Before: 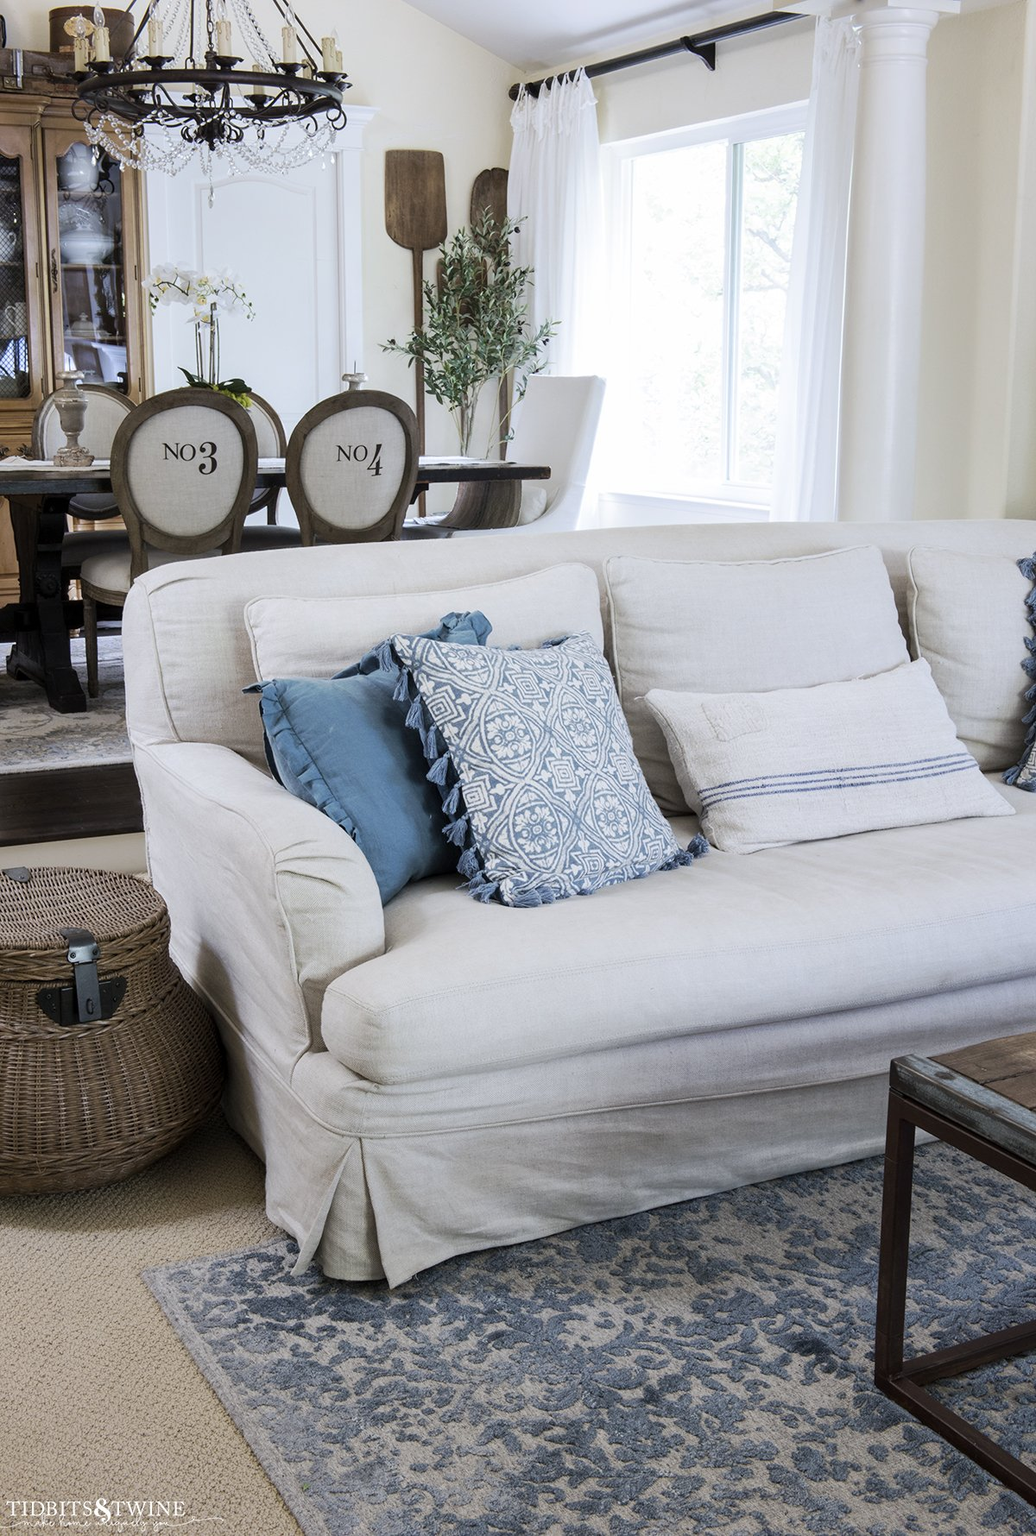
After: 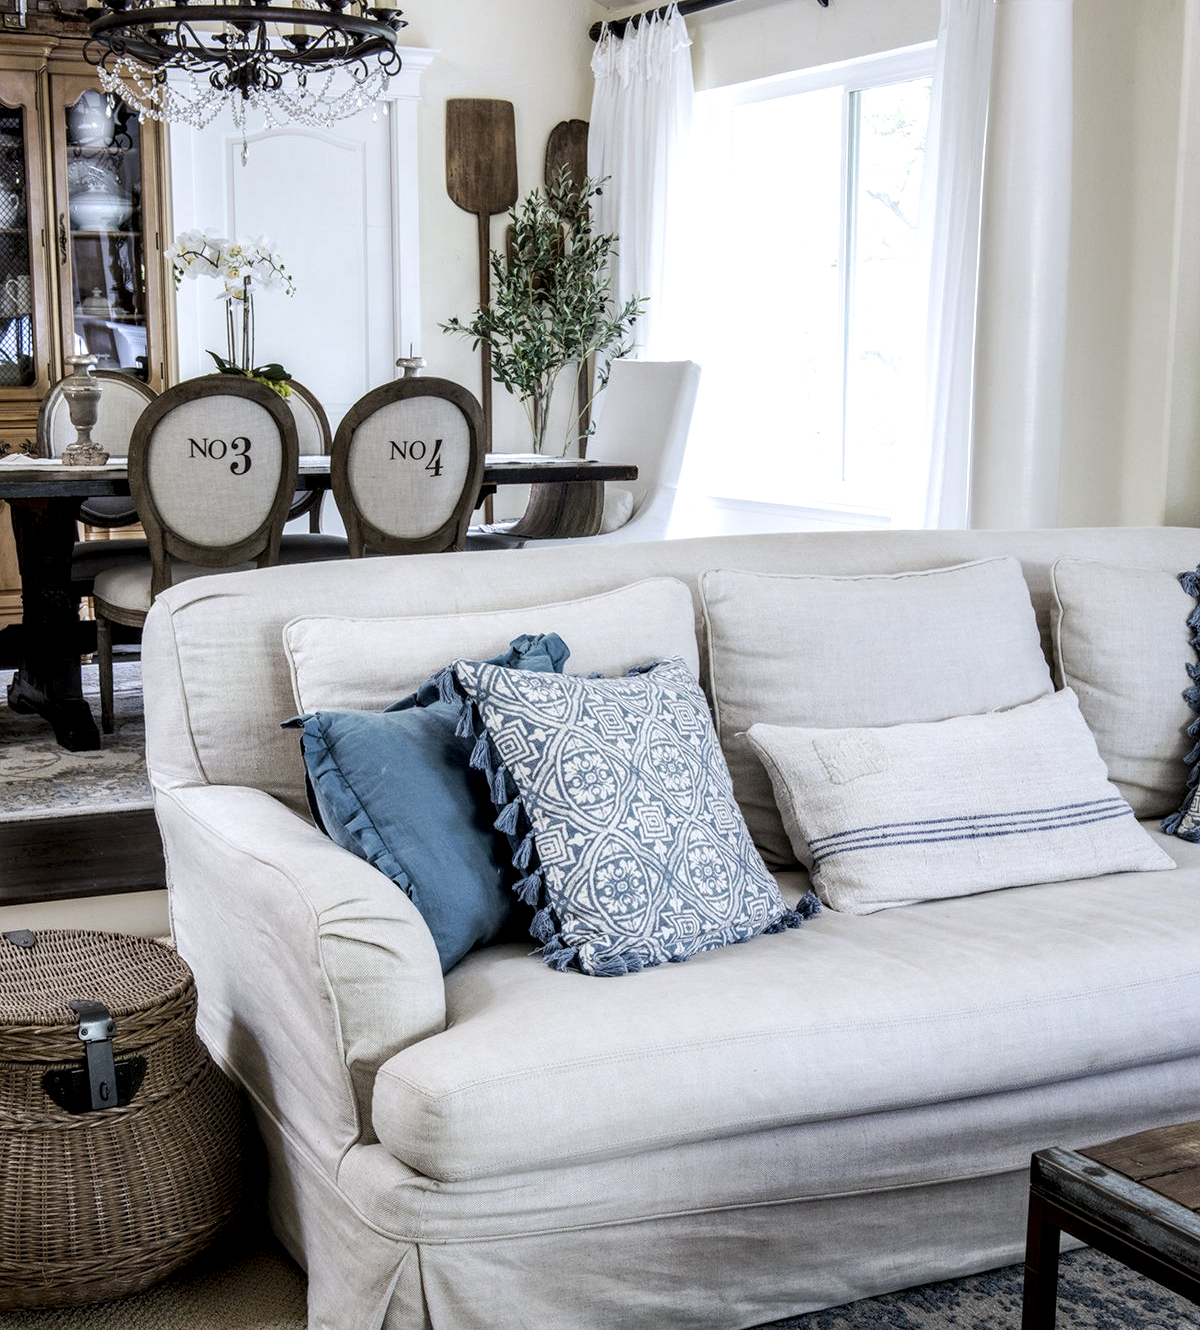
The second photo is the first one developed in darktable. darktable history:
local contrast: detail 160%
crop: top 4.241%, bottom 20.991%
